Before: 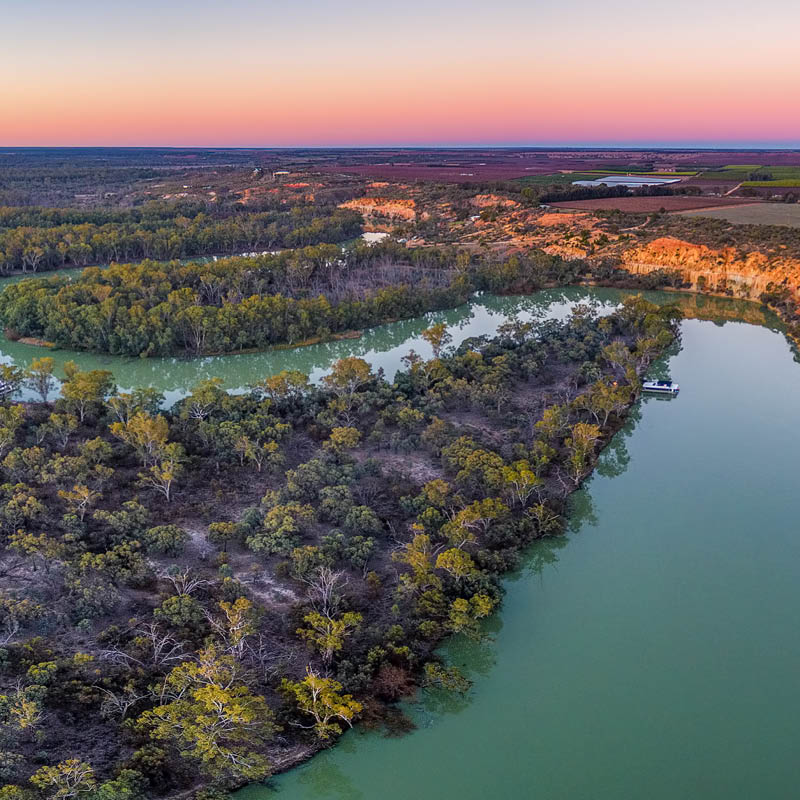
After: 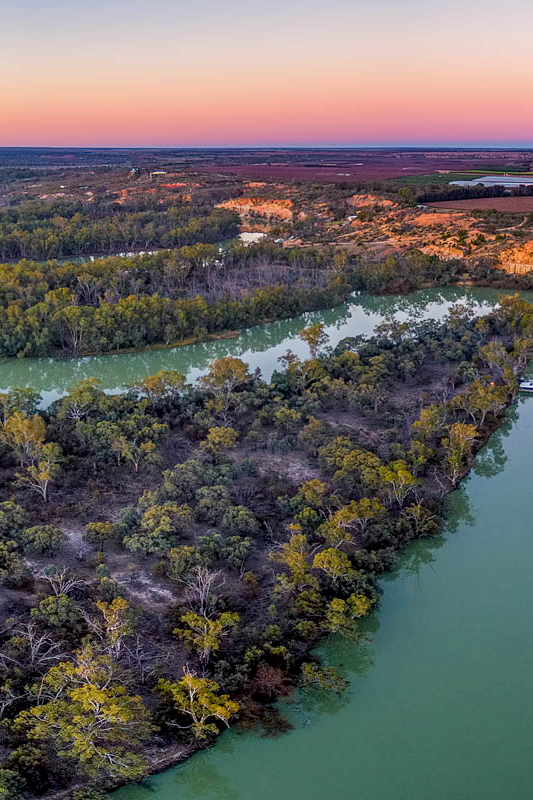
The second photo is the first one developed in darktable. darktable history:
crop: left 15.419%, right 17.914%
exposure: black level correction 0.005, exposure 0.001 EV, compensate highlight preservation false
